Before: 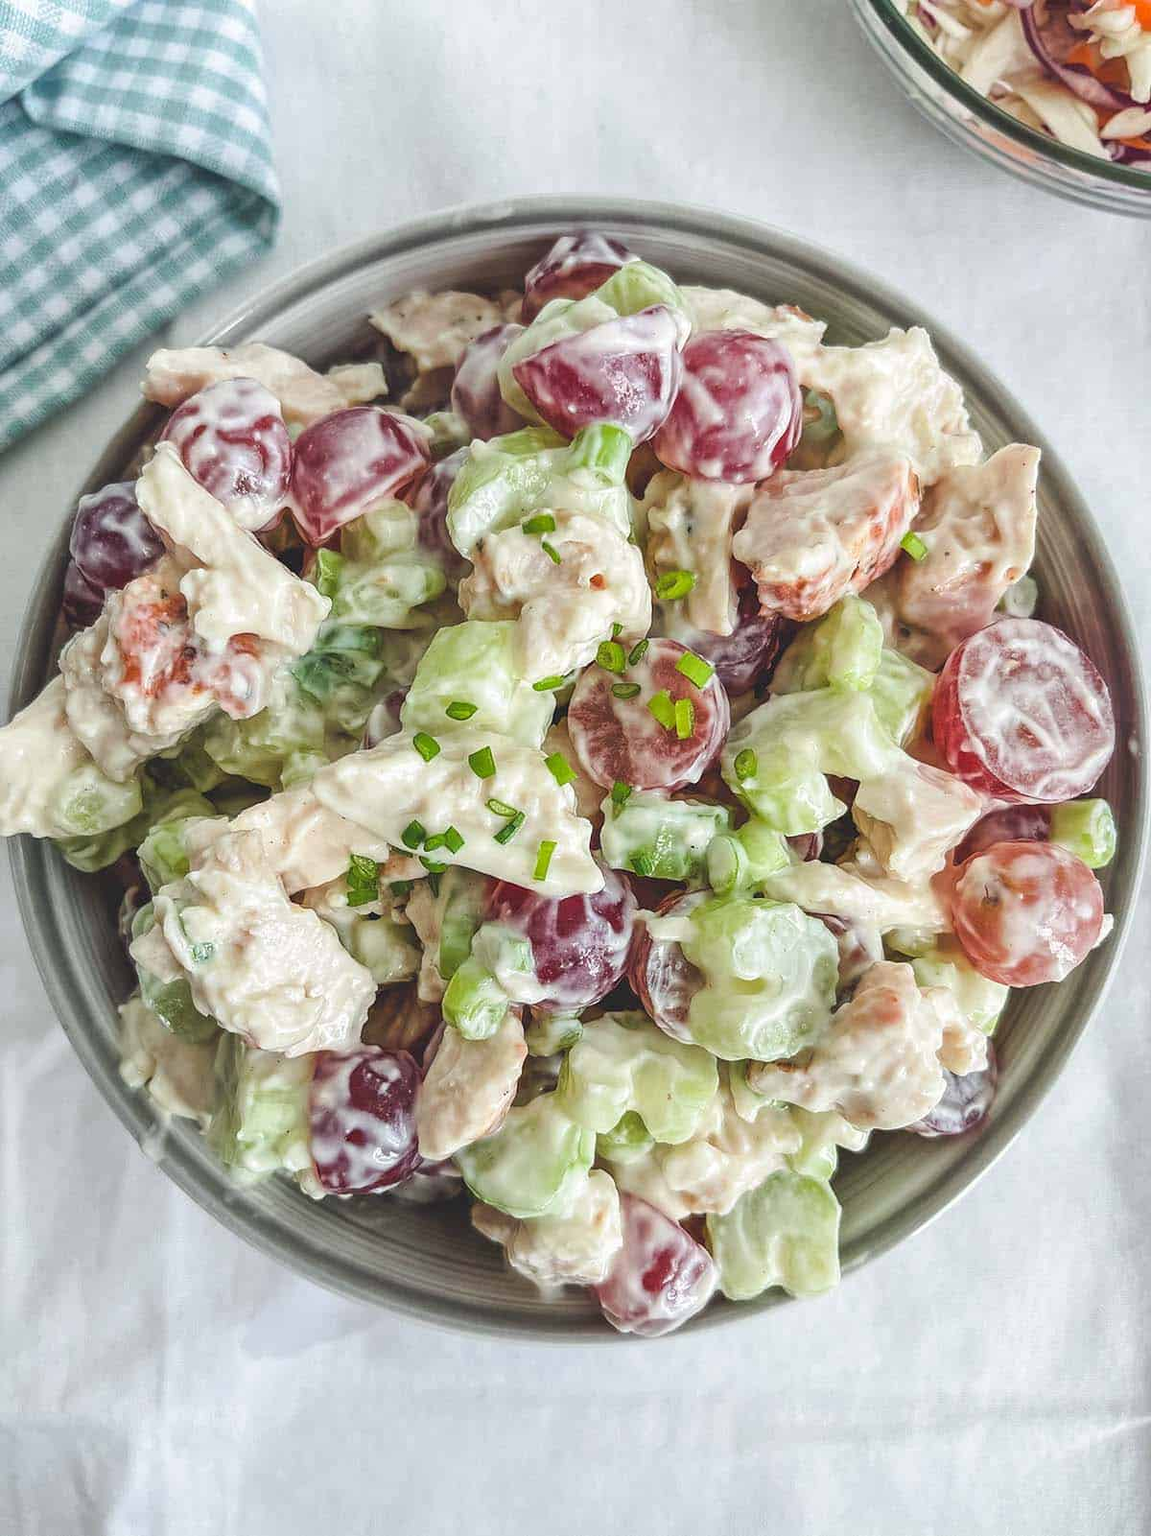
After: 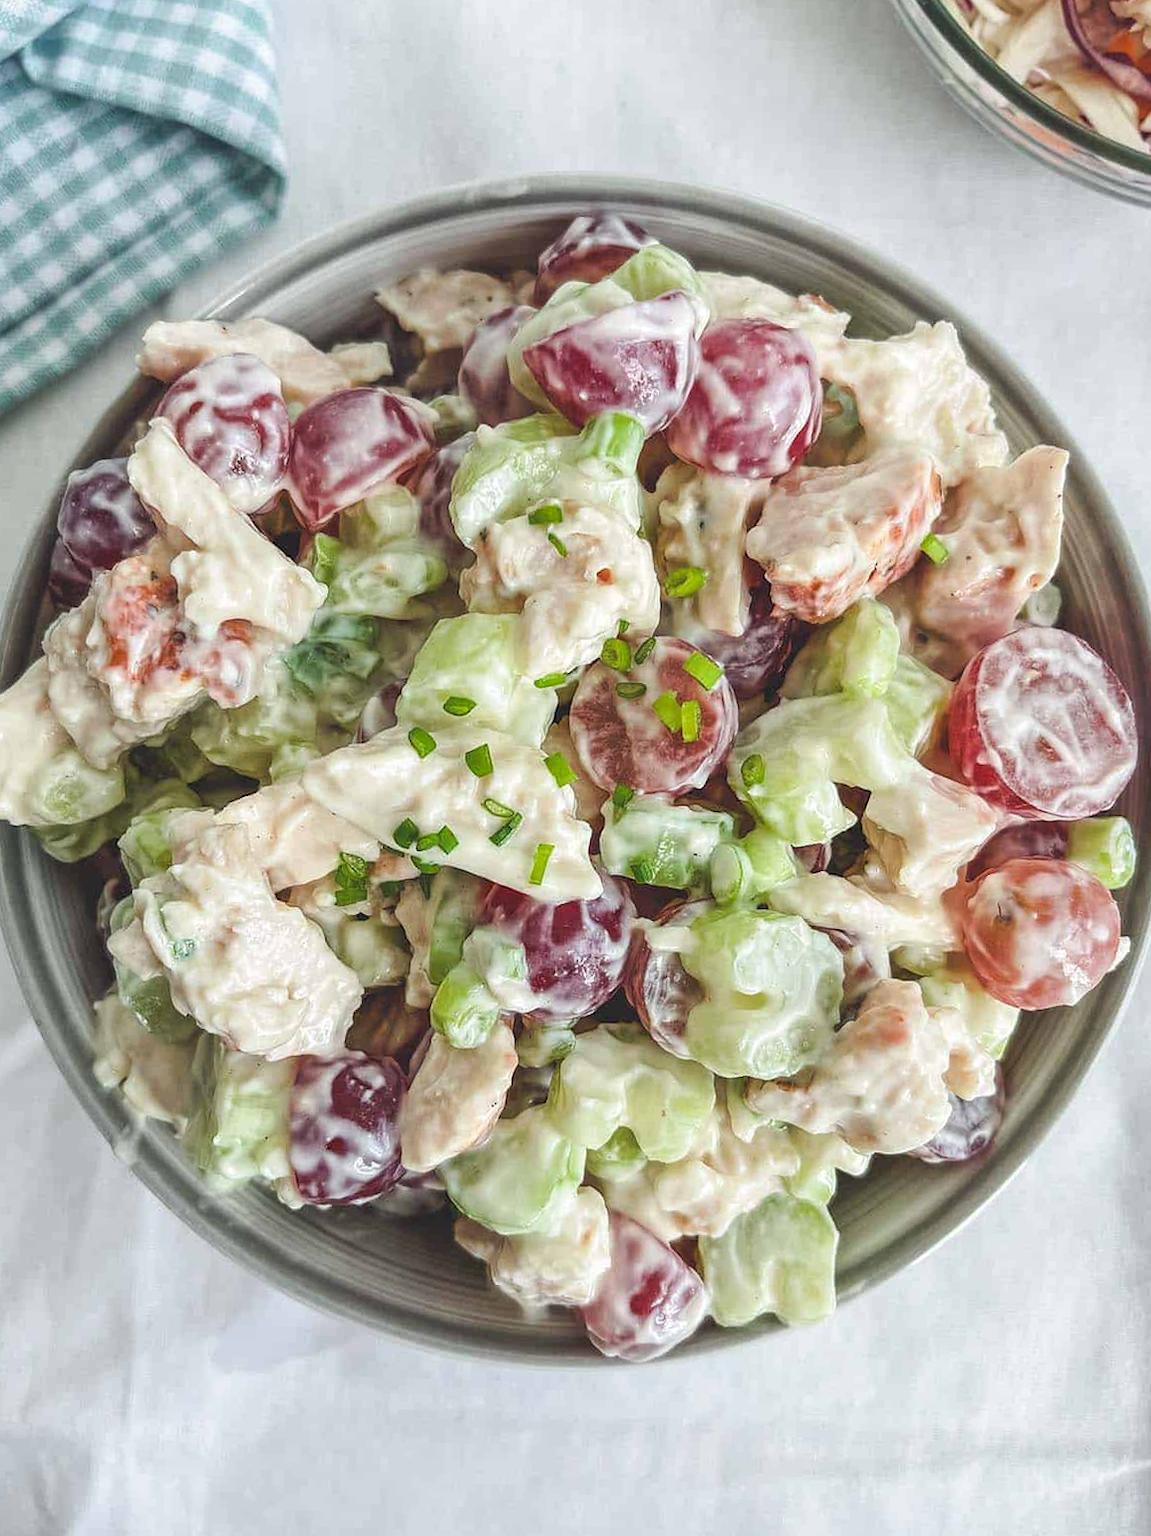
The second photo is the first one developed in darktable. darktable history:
tone equalizer: on, module defaults
crop and rotate: angle -1.67°
